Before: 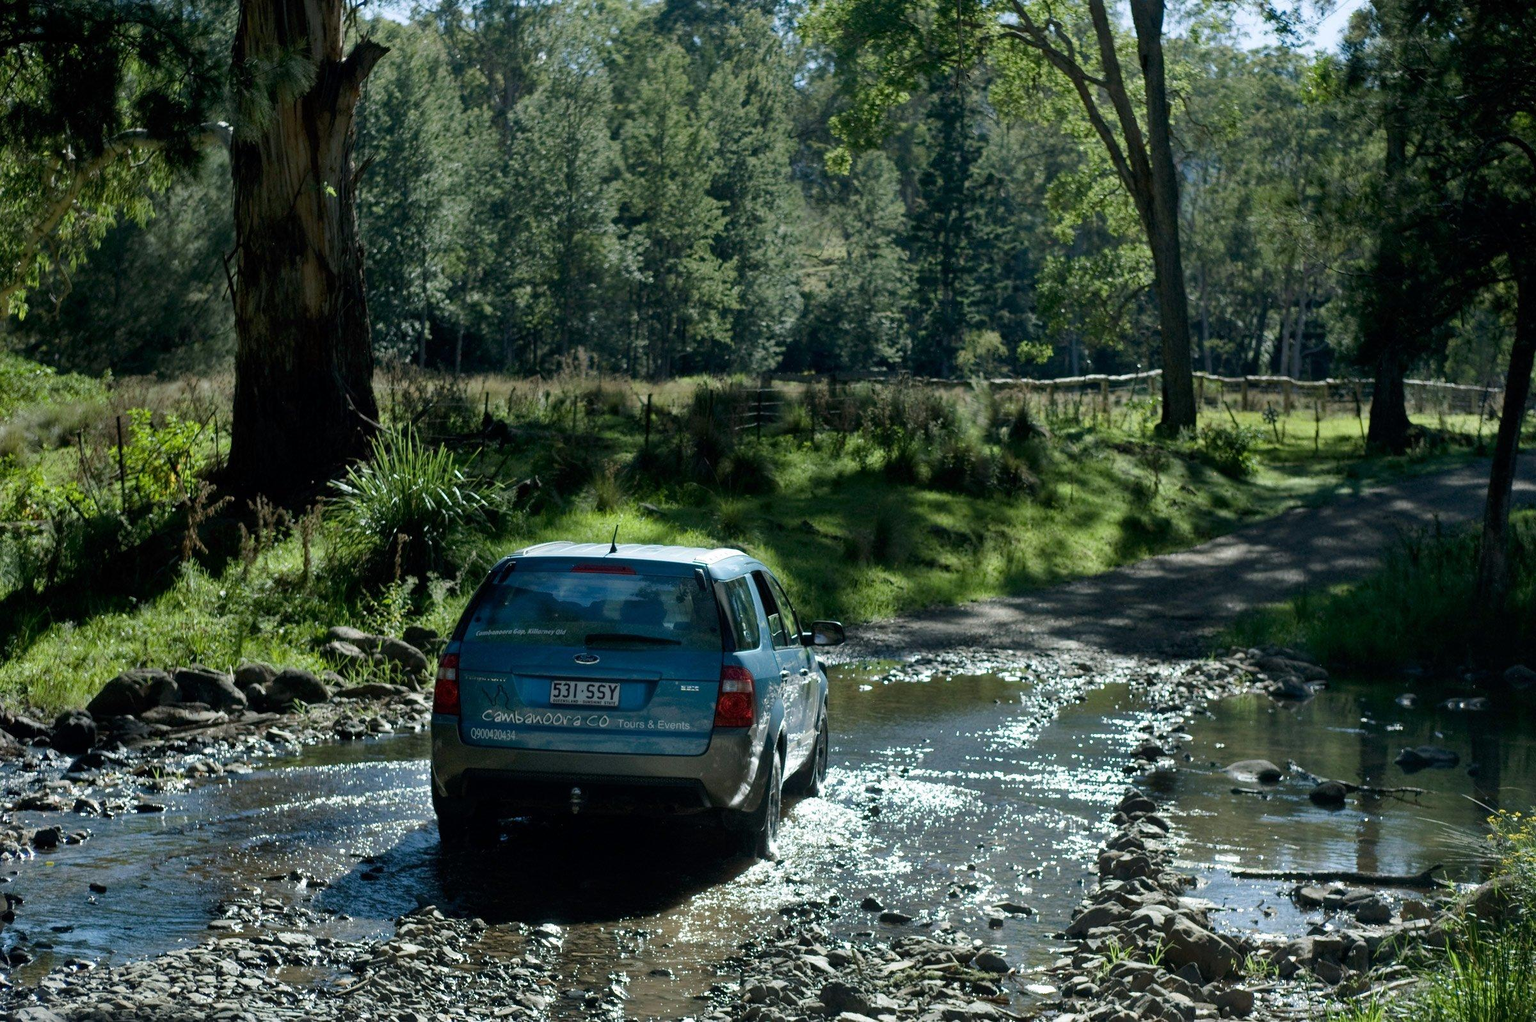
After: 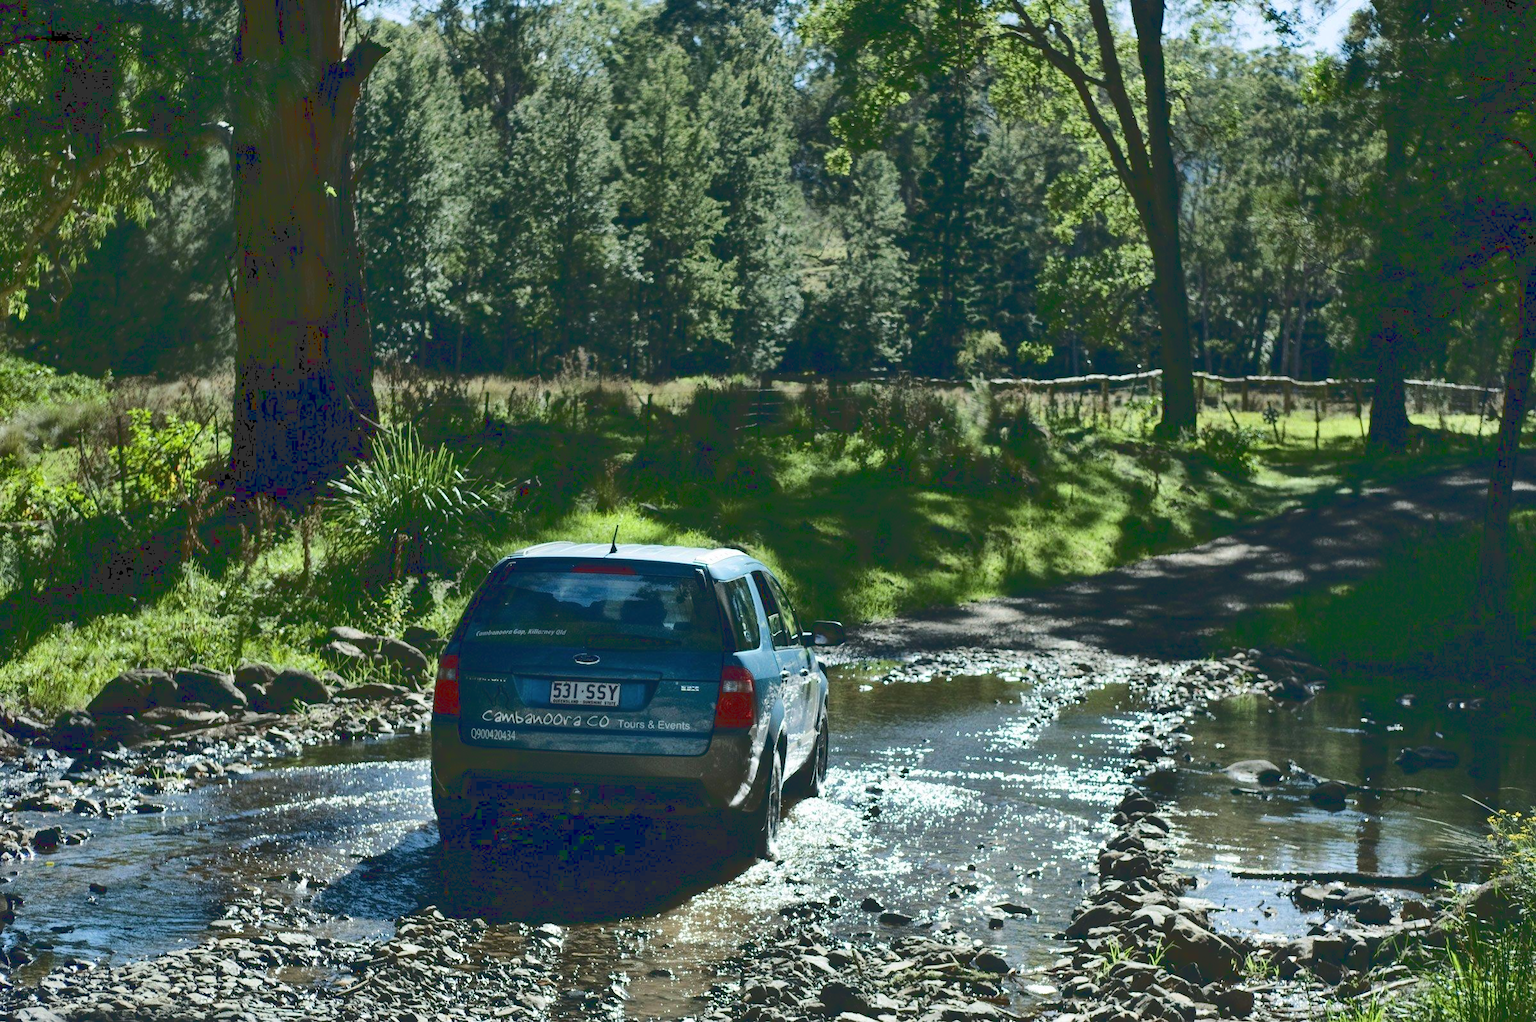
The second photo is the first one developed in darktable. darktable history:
tone curve: curves: ch0 [(0, 0) (0.003, 0.178) (0.011, 0.177) (0.025, 0.177) (0.044, 0.178) (0.069, 0.178) (0.1, 0.18) (0.136, 0.183) (0.177, 0.199) (0.224, 0.227) (0.277, 0.278) (0.335, 0.357) (0.399, 0.449) (0.468, 0.546) (0.543, 0.65) (0.623, 0.724) (0.709, 0.804) (0.801, 0.868) (0.898, 0.921) (1, 1)]
shadows and highlights: shadows 29.67, highlights -30.48, low approximation 0.01, soften with gaussian
